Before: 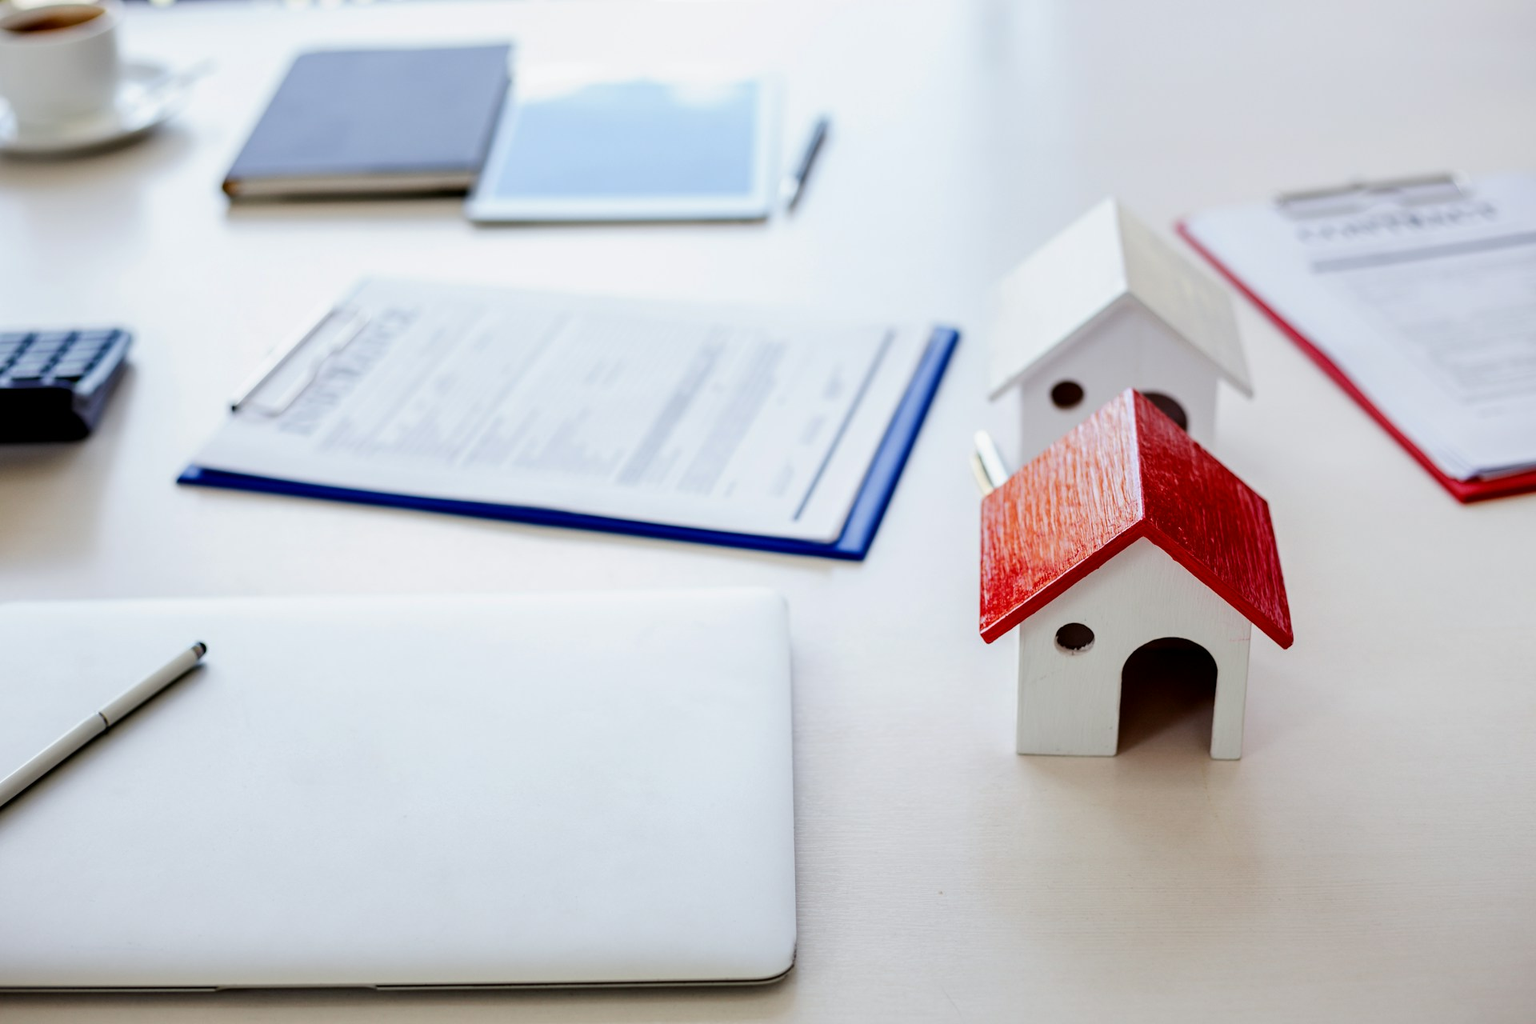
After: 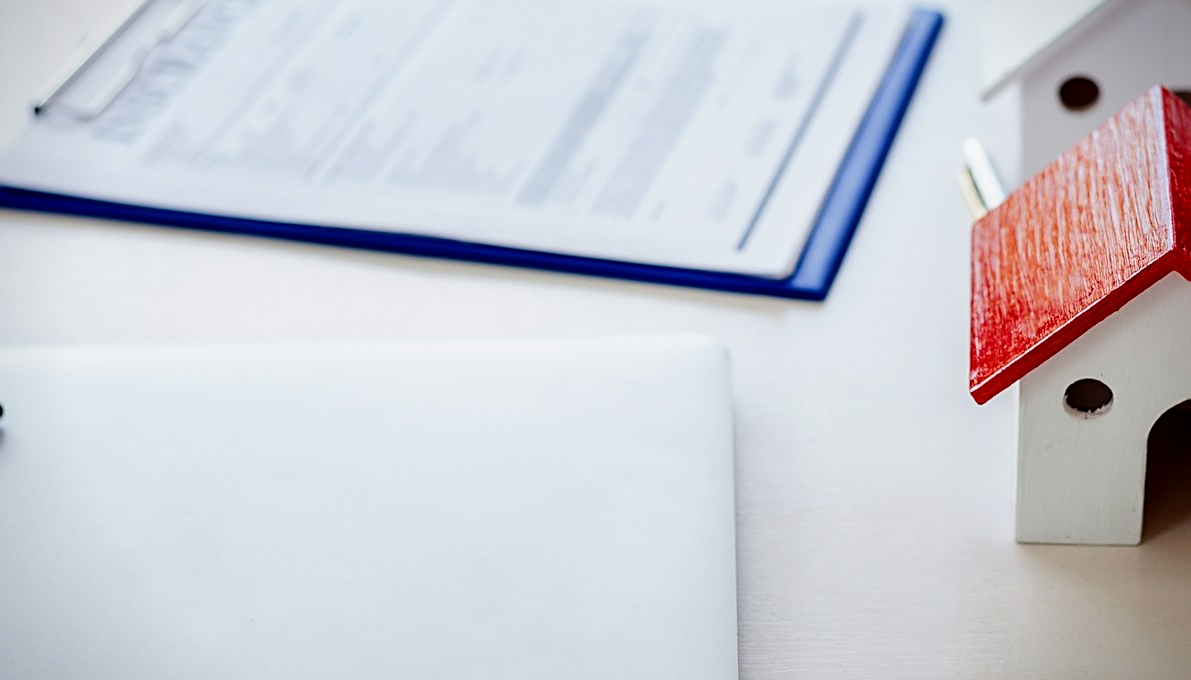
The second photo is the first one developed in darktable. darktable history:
vignetting: fall-off start 88.53%, fall-off radius 44.2%, saturation 0.376, width/height ratio 1.161
rotate and perspective: automatic cropping original format, crop left 0, crop top 0
crop: left 13.312%, top 31.28%, right 24.627%, bottom 15.582%
sharpen: on, module defaults
